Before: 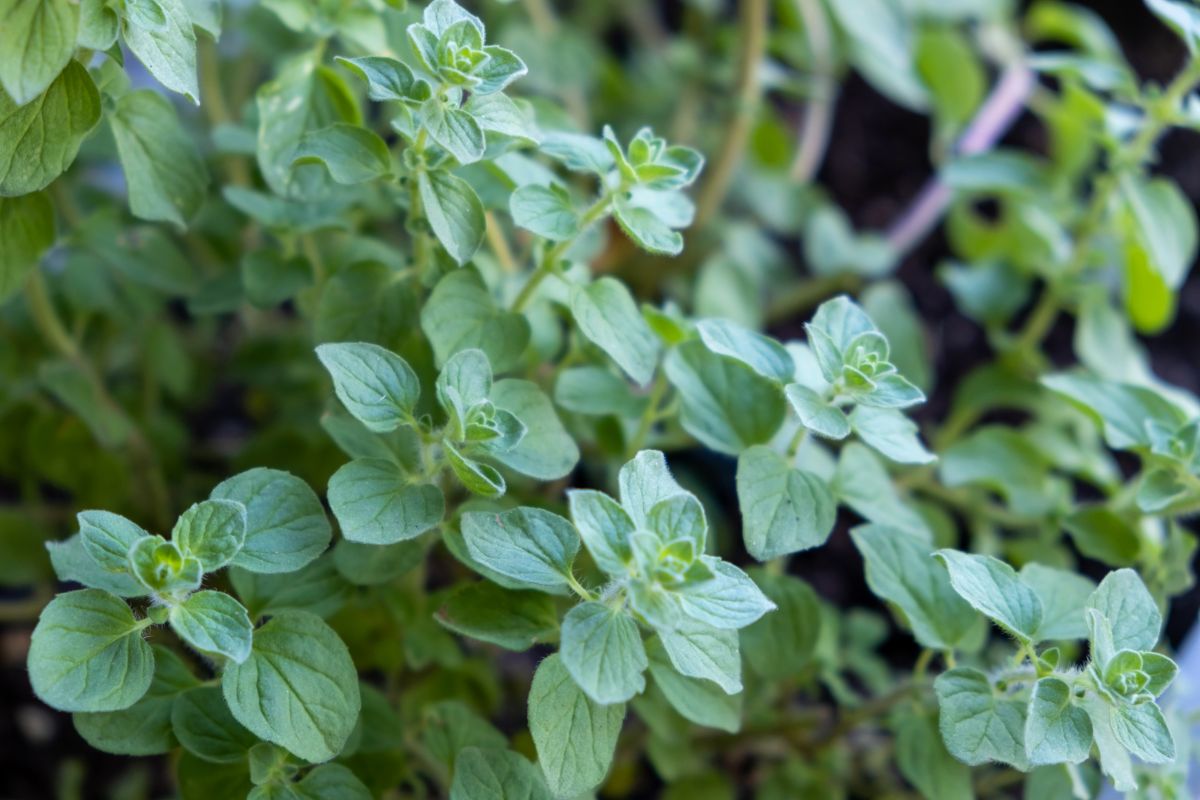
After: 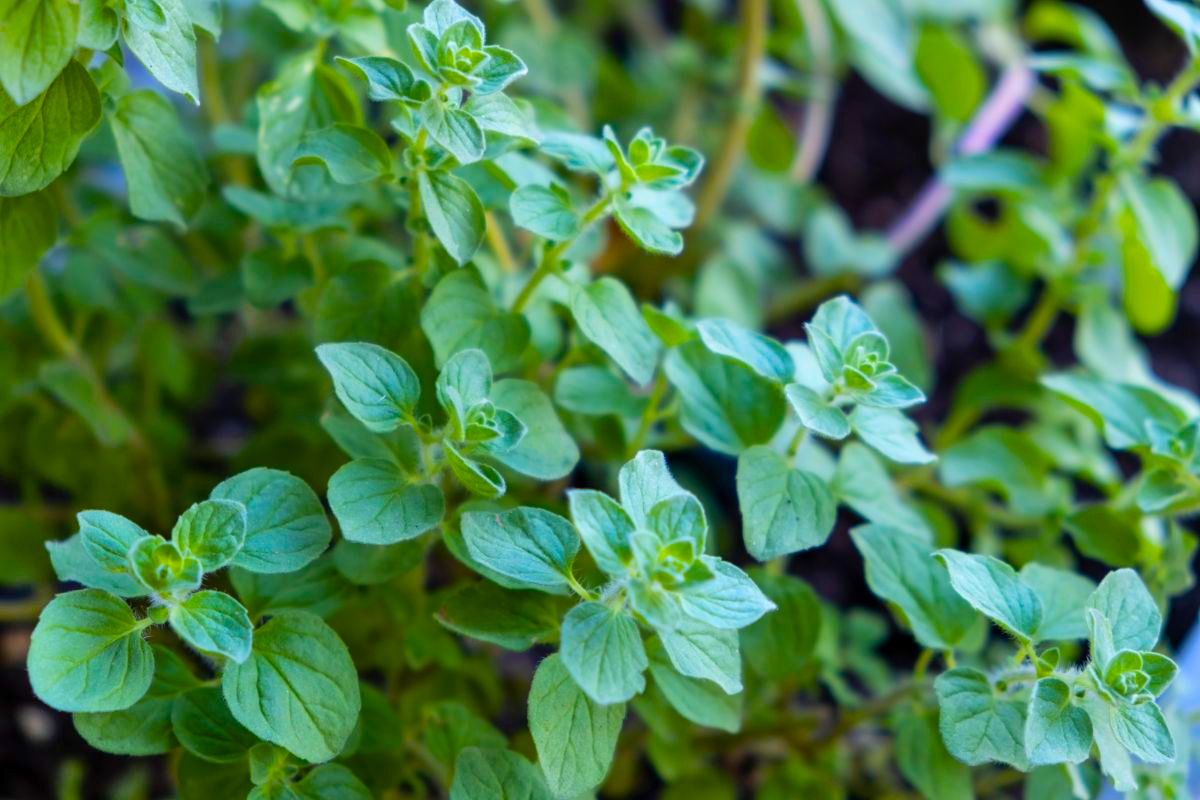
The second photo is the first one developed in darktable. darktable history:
color balance rgb: power › hue 61.57°, linear chroma grading › global chroma 25.572%, perceptual saturation grading › global saturation 25.307%
shadows and highlights: soften with gaussian
exposure: compensate highlight preservation false
